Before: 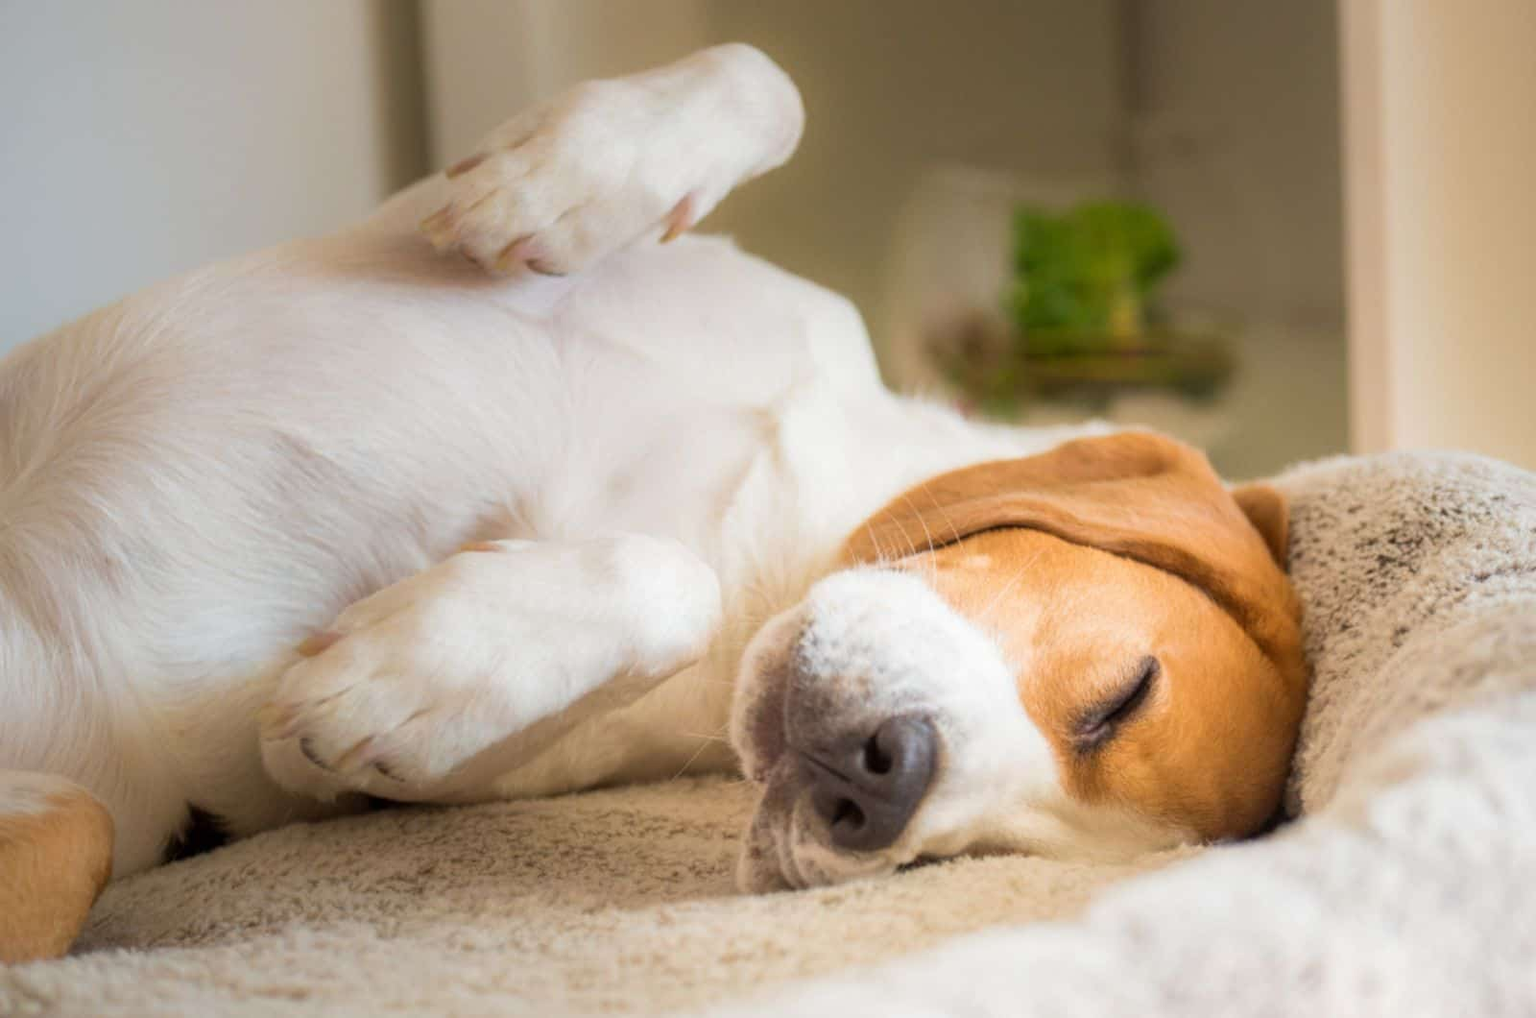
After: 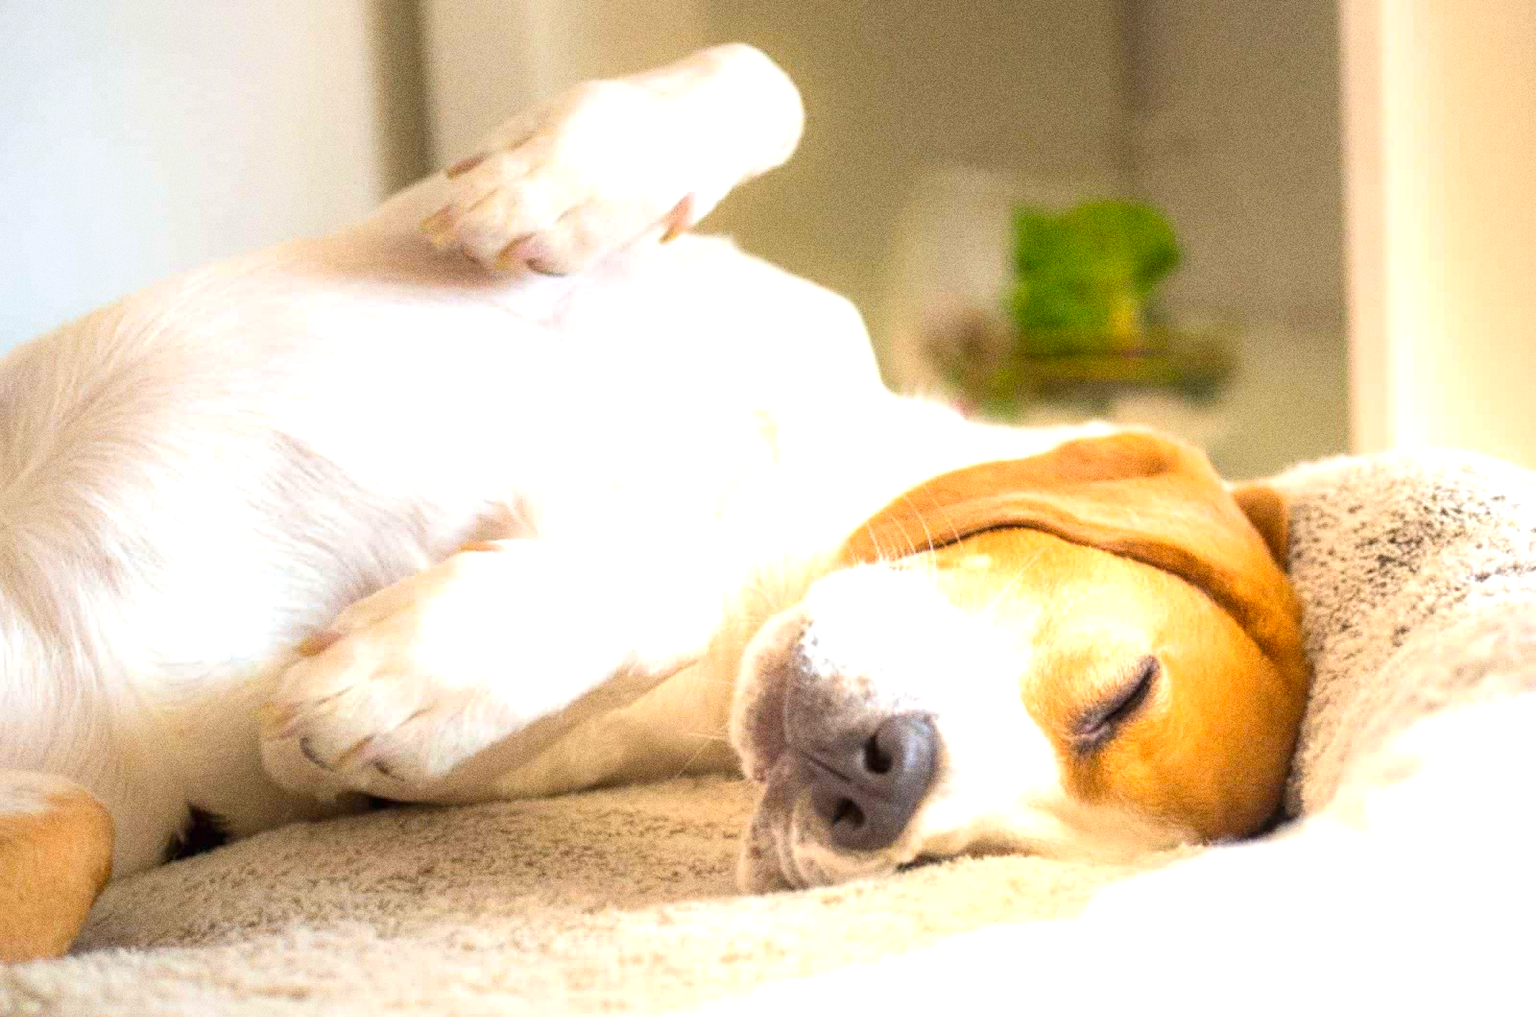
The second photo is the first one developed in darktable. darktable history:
exposure: black level correction 0, exposure 0.953 EV, compensate exposure bias true, compensate highlight preservation false
vibrance: vibrance 14%
color balance rgb: perceptual saturation grading › global saturation 10%, global vibrance 10%
grain: coarseness 0.09 ISO, strength 40%
